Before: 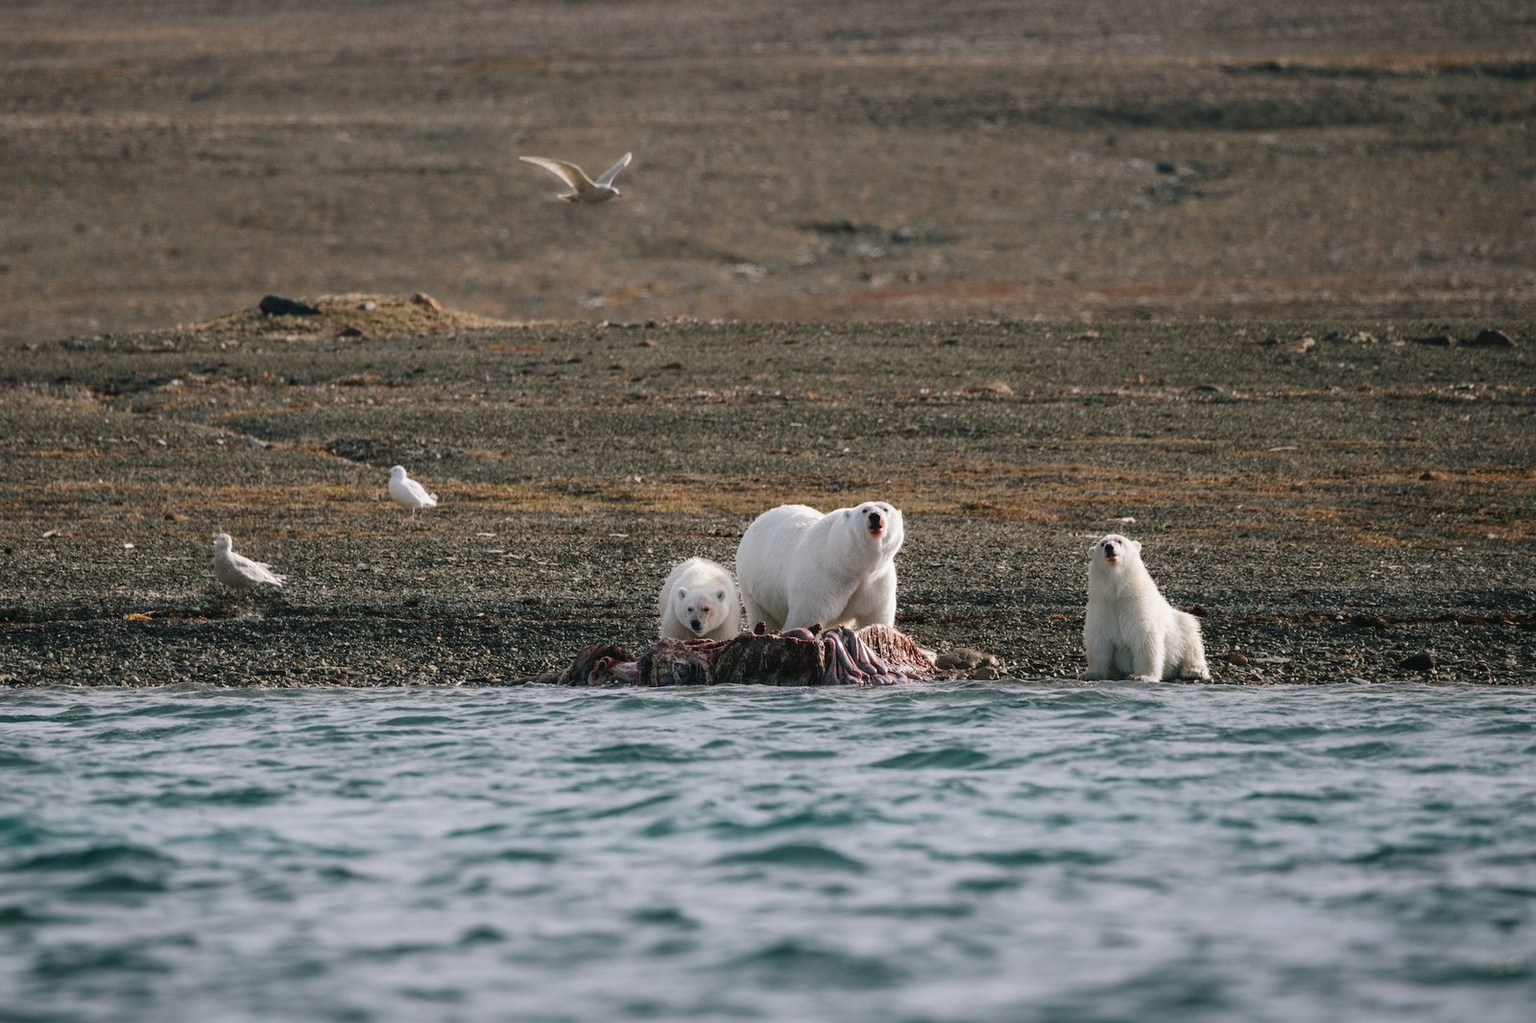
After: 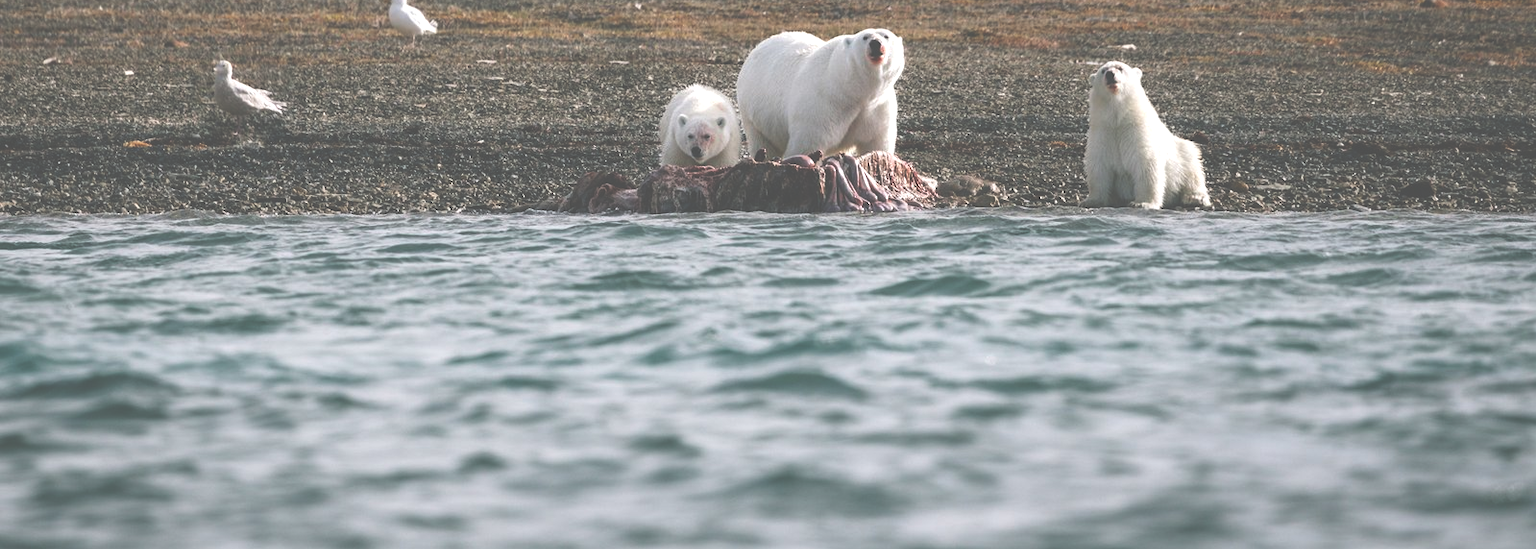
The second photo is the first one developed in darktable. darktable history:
exposure: black level correction -0.071, exposure 0.502 EV, compensate highlight preservation false
crop and rotate: top 46.337%, right 0.05%
tone curve: curves: ch0 [(0, 0) (0.641, 0.595) (1, 1)], color space Lab, independent channels, preserve colors none
